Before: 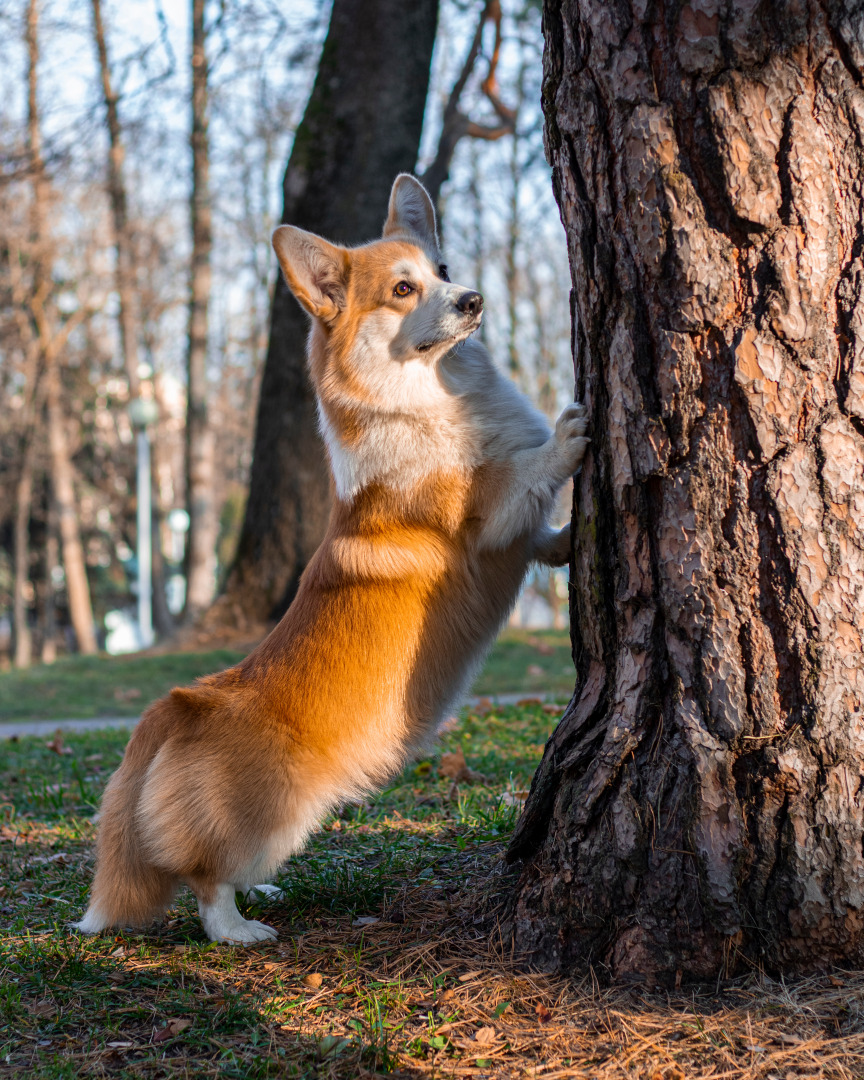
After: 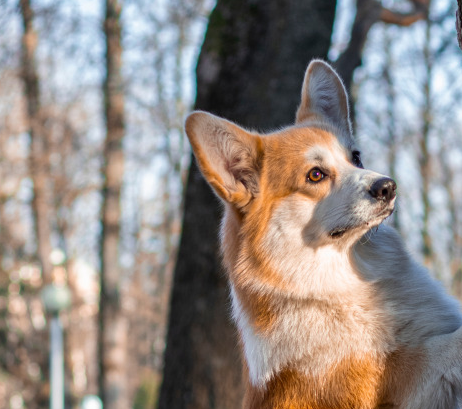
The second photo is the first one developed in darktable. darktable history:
crop: left 10.091%, top 10.611%, right 36.387%, bottom 51.499%
